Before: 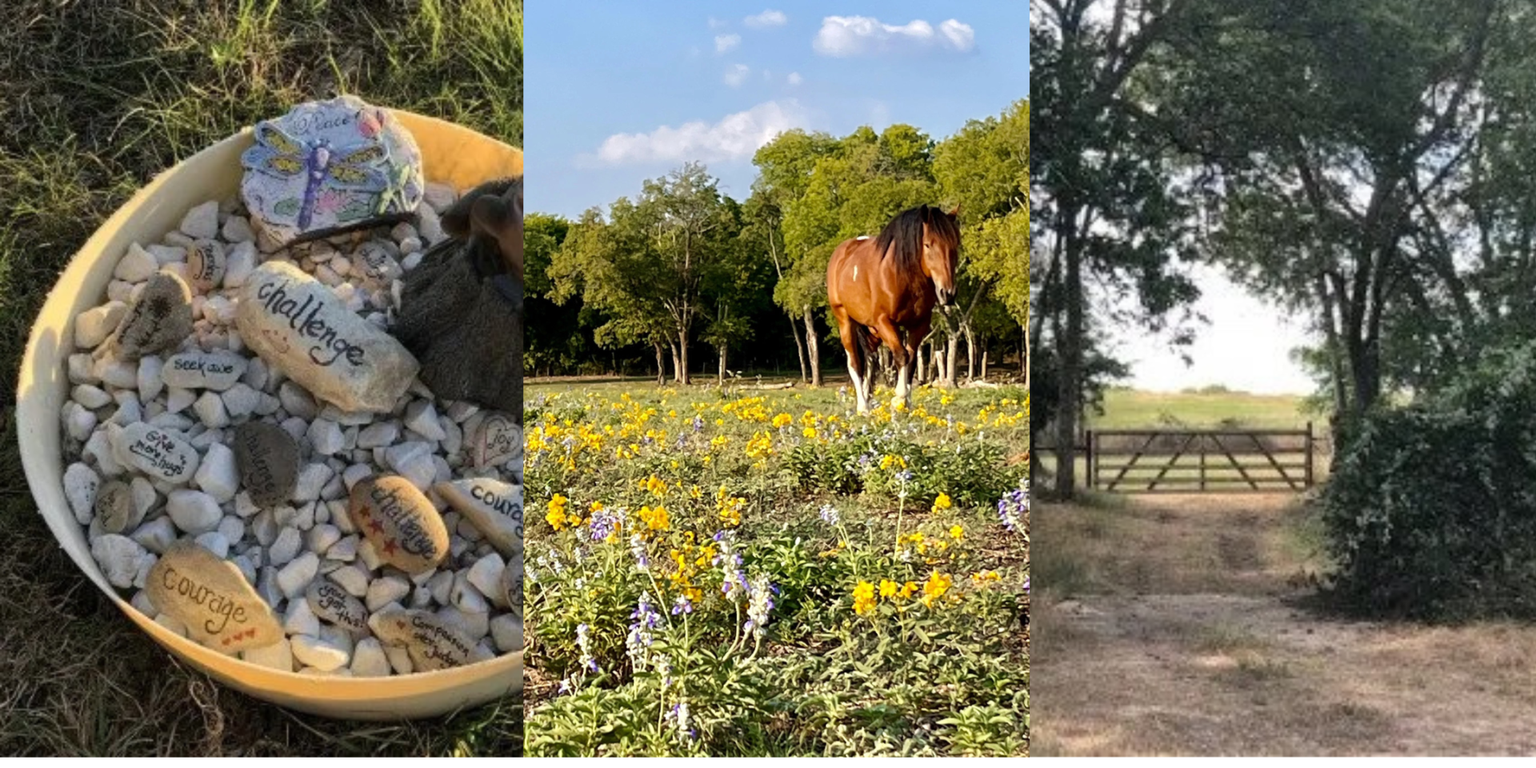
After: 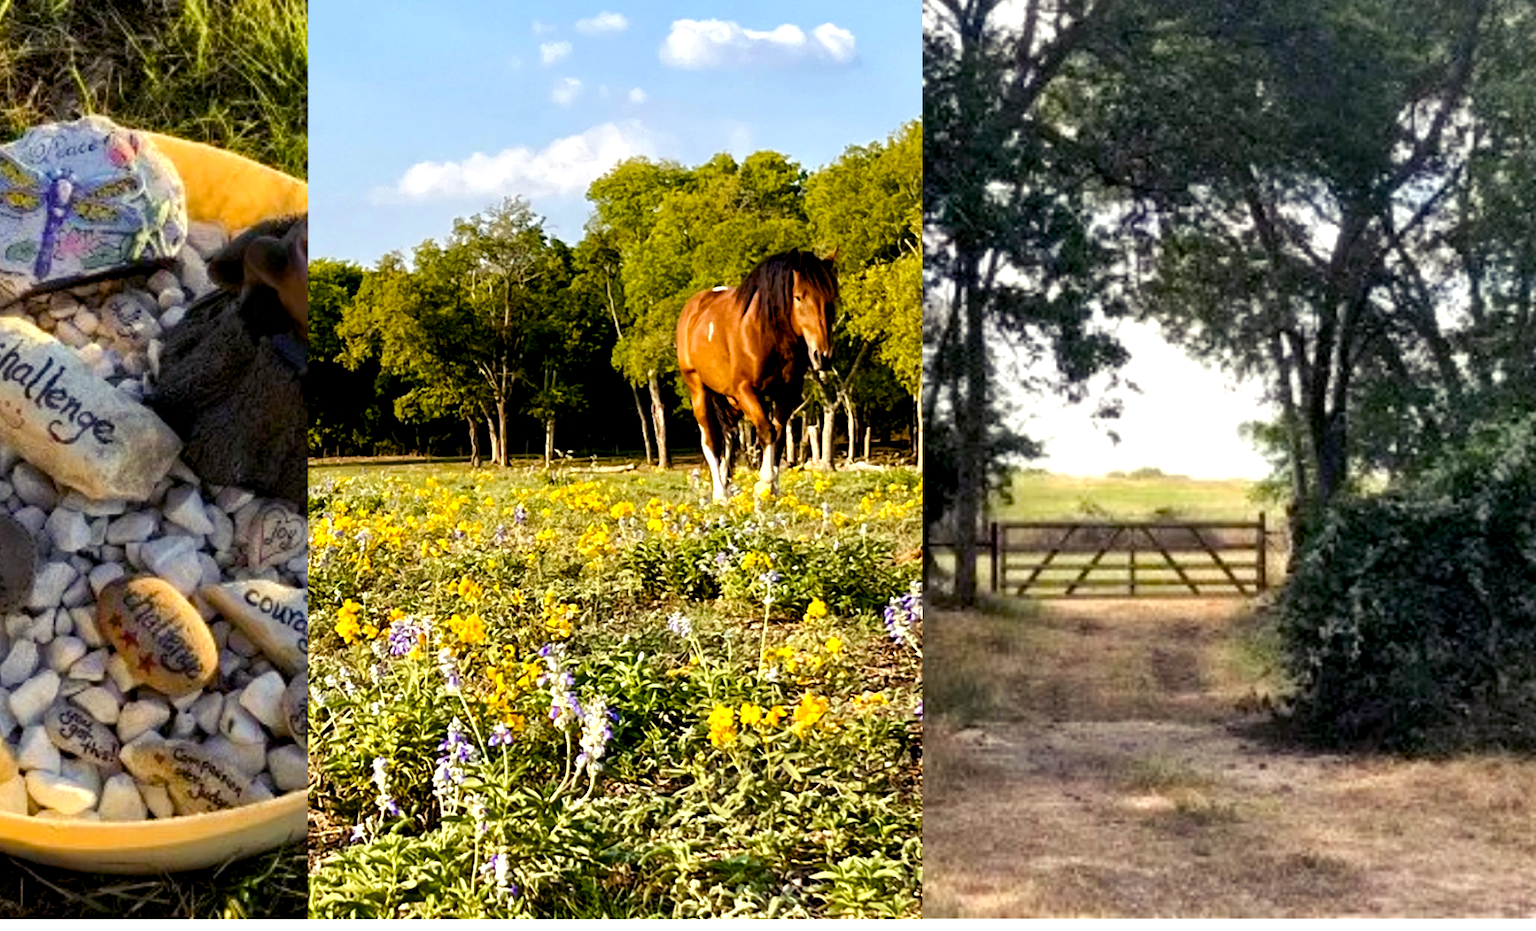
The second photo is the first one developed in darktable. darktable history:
crop: left 17.582%, bottom 0.031%
color balance rgb: shadows lift › luminance -21.66%, shadows lift › chroma 6.57%, shadows lift › hue 270°, power › chroma 0.68%, power › hue 60°, highlights gain › luminance 6.08%, highlights gain › chroma 1.33%, highlights gain › hue 90°, global offset › luminance -0.87%, perceptual saturation grading › global saturation 26.86%, perceptual saturation grading › highlights -28.39%, perceptual saturation grading › mid-tones 15.22%, perceptual saturation grading › shadows 33.98%, perceptual brilliance grading › highlights 10%, perceptual brilliance grading › mid-tones 5%
